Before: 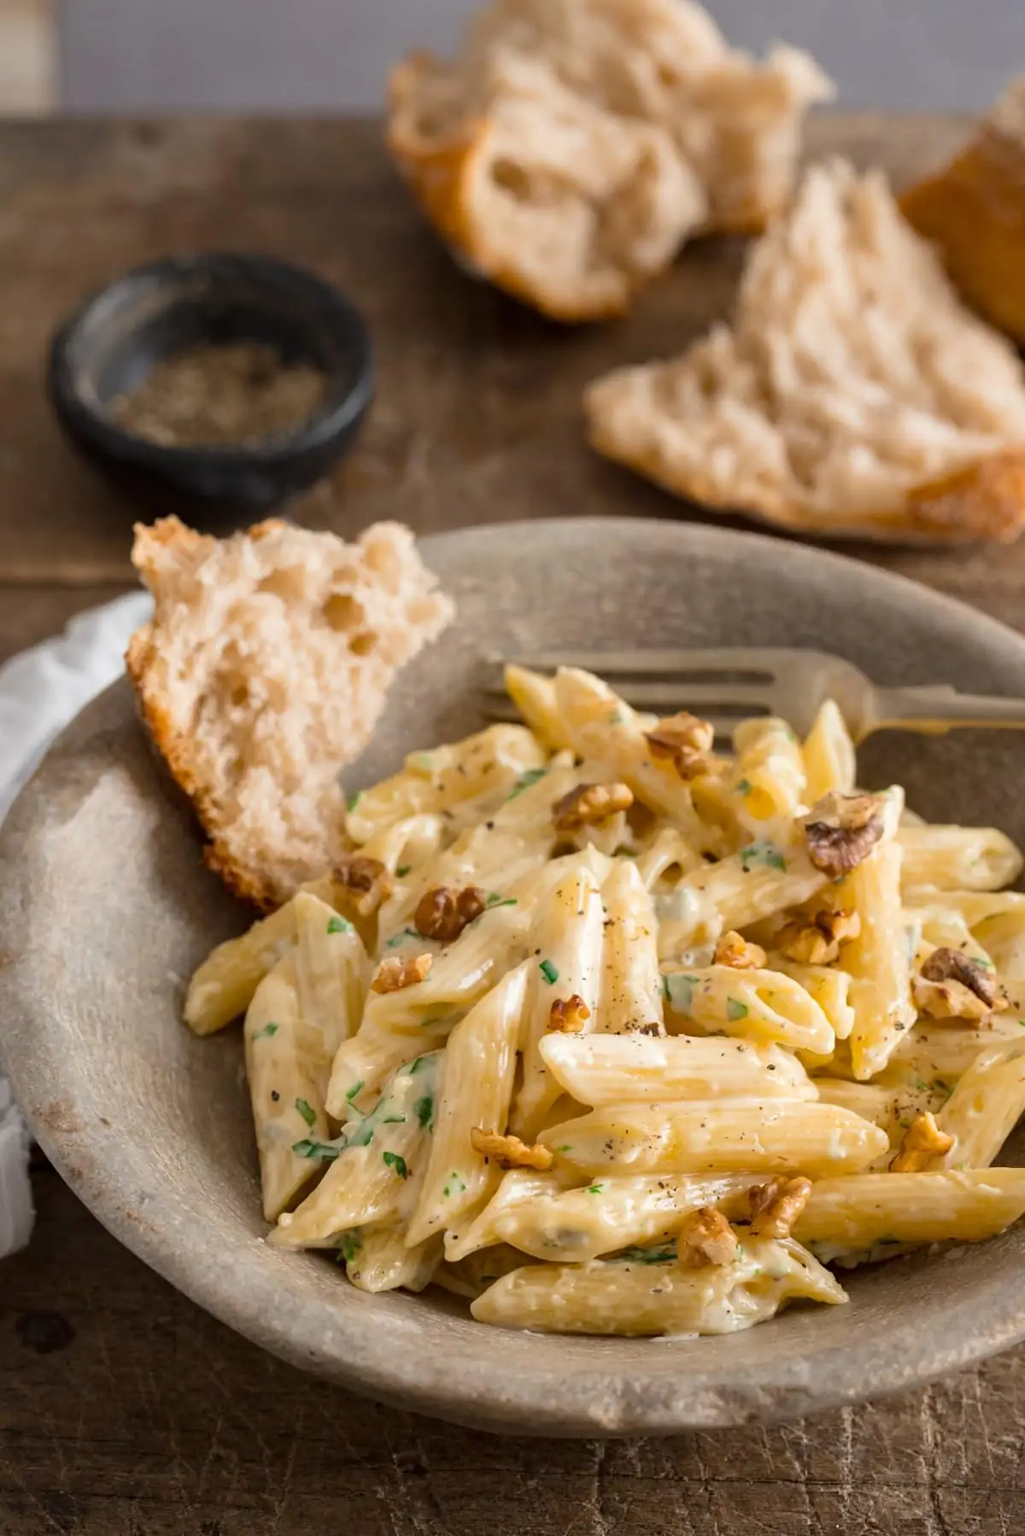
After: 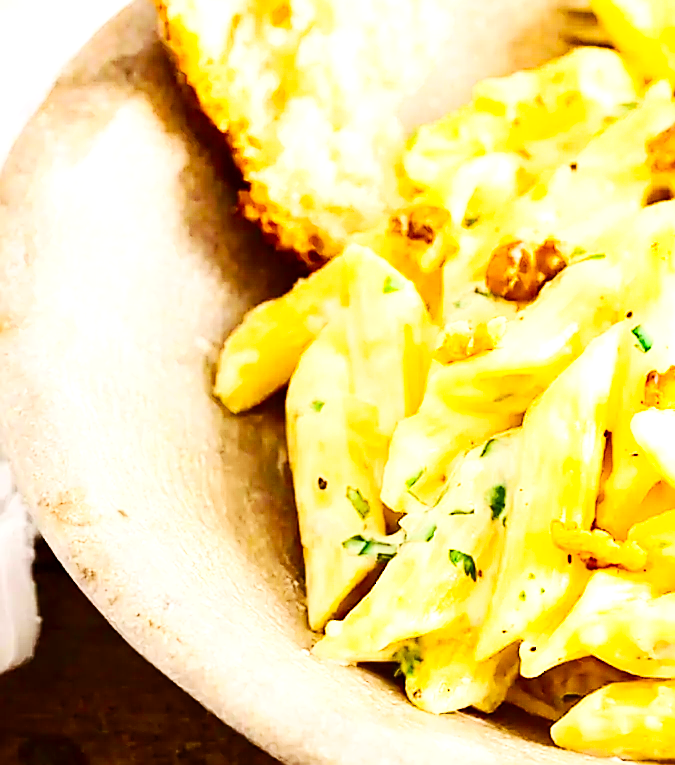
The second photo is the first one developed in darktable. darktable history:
exposure: black level correction 0, exposure 1.506 EV, compensate highlight preservation false
base curve: curves: ch0 [(0, 0) (0.032, 0.025) (0.121, 0.166) (0.206, 0.329) (0.605, 0.79) (1, 1)], preserve colors none
crop: top 44.515%, right 43.709%, bottom 12.916%
contrast brightness saturation: contrast 0.281
sharpen: radius 1.417, amount 1.246, threshold 0.76
tone equalizer: edges refinement/feathering 500, mask exposure compensation -1.57 EV, preserve details no
color balance rgb: power › chroma 0.68%, power › hue 60°, perceptual saturation grading › global saturation 29.928%, global vibrance 9.584%
